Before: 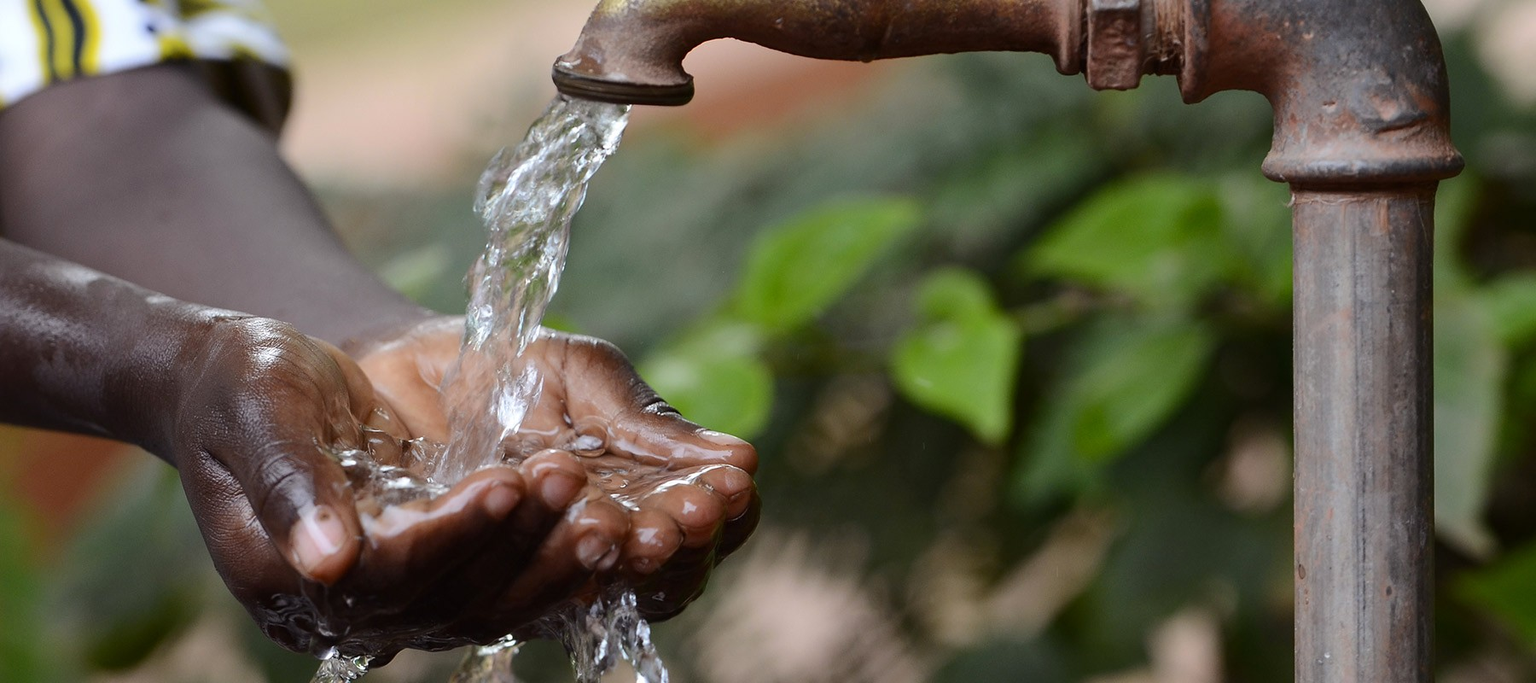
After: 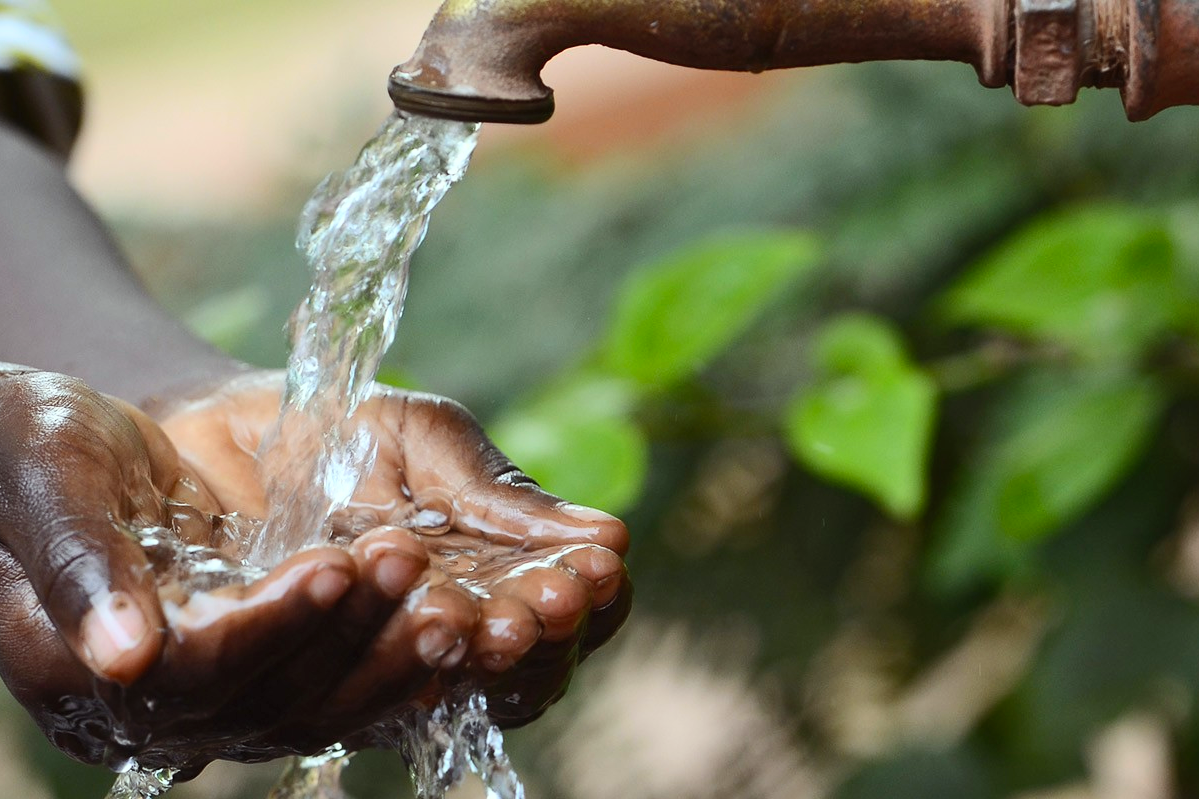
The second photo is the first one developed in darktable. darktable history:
crop and rotate: left 14.392%, right 18.96%
tone equalizer: mask exposure compensation -0.493 EV
color correction: highlights a* -6.63, highlights b* 0.483
contrast brightness saturation: contrast 0.197, brightness 0.161, saturation 0.226
